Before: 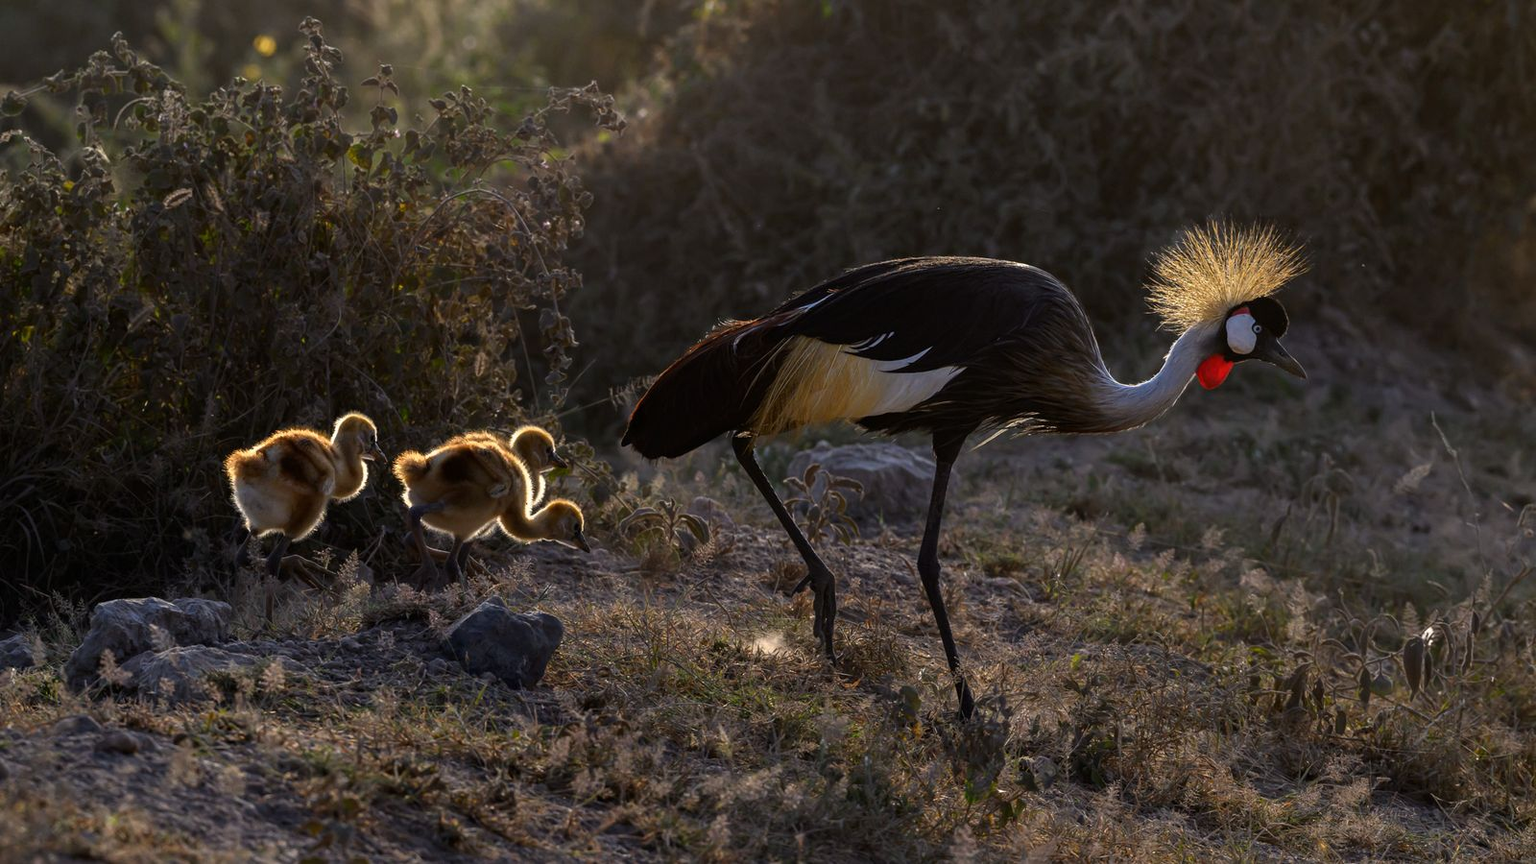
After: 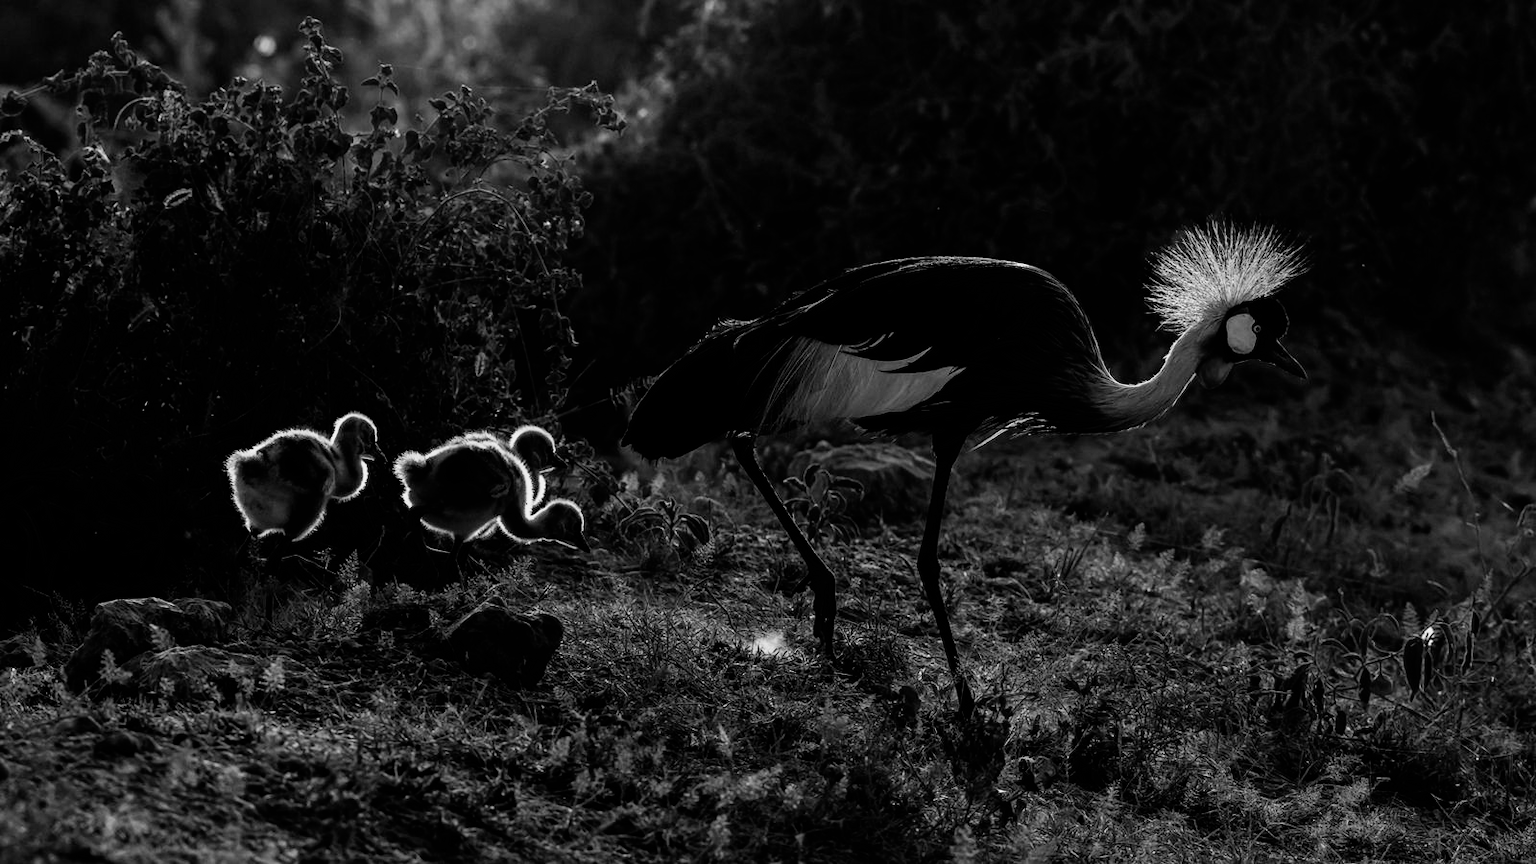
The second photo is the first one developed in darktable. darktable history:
filmic rgb: black relative exposure -5.07 EV, white relative exposure 3.51 EV, threshold 5.94 EV, hardness 3.17, contrast 1.486, highlights saturation mix -49.43%, add noise in highlights 0, preserve chrominance no, color science v3 (2019), use custom middle-gray values true, iterations of high-quality reconstruction 0, contrast in highlights soft, enable highlight reconstruction true
